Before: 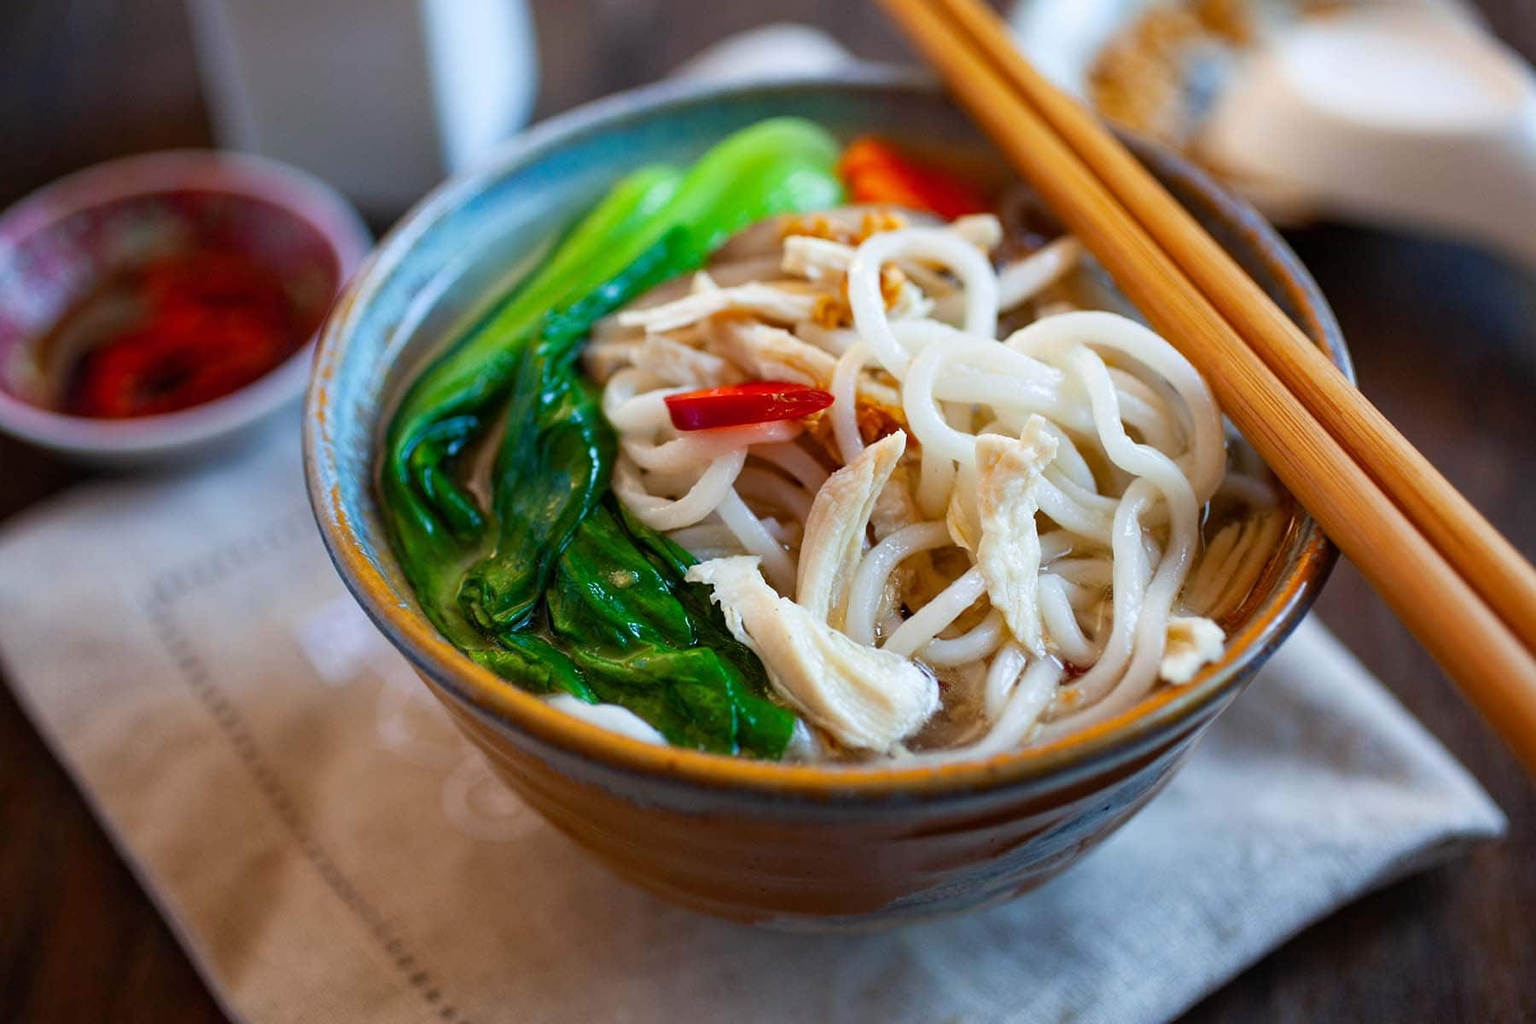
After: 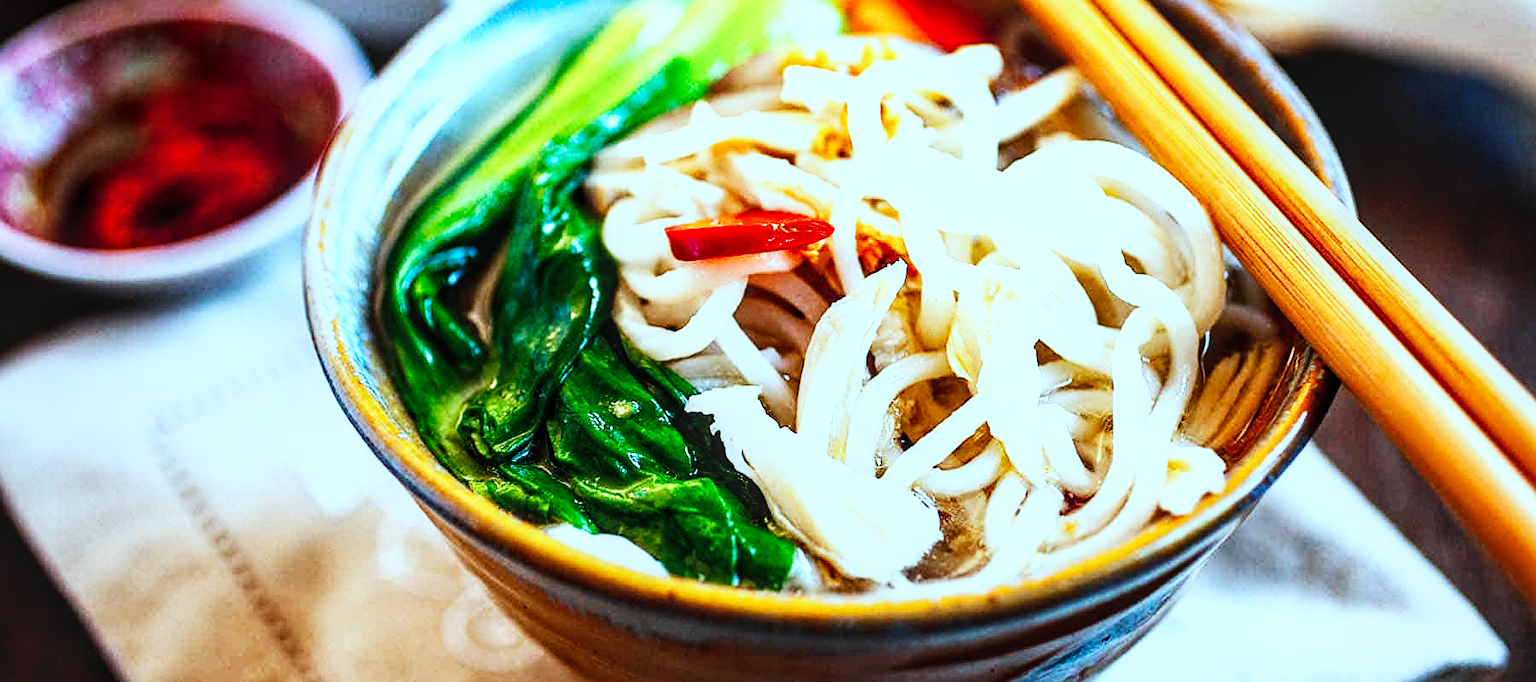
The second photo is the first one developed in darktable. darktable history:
local contrast: on, module defaults
base curve: curves: ch0 [(0, 0) (0.007, 0.004) (0.027, 0.03) (0.046, 0.07) (0.207, 0.54) (0.442, 0.872) (0.673, 0.972) (1, 1)], preserve colors none
sharpen: amount 0.496
crop: top 16.606%, bottom 16.706%
tone equalizer: -8 EV -0.711 EV, -7 EV -0.699 EV, -6 EV -0.591 EV, -5 EV -0.387 EV, -3 EV 0.369 EV, -2 EV 0.6 EV, -1 EV 0.7 EV, +0 EV 0.772 EV, edges refinement/feathering 500, mask exposure compensation -1.57 EV, preserve details no
color correction: highlights a* -10.08, highlights b* -10.37
